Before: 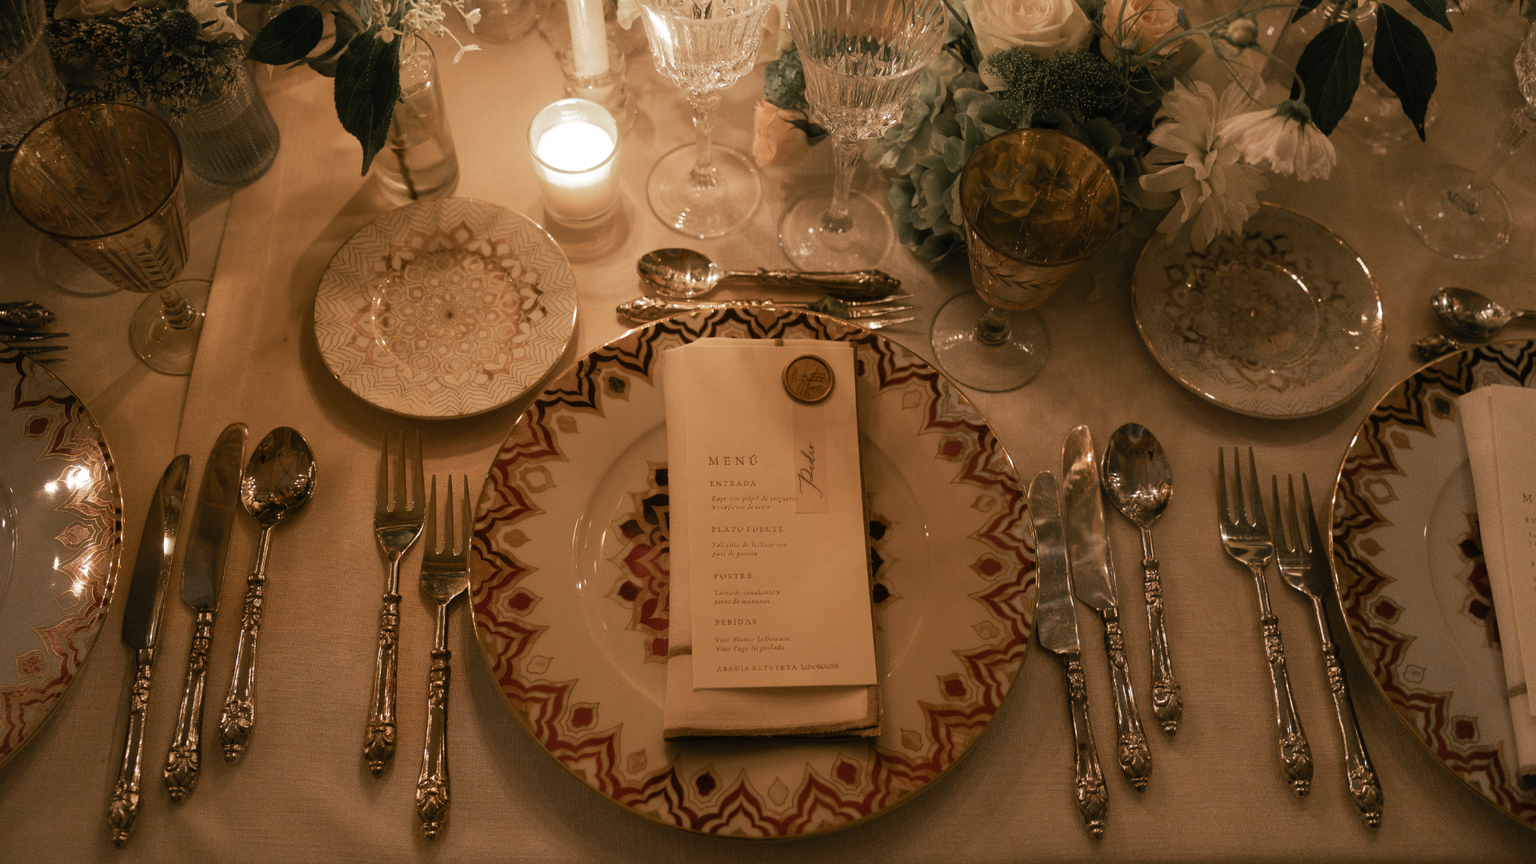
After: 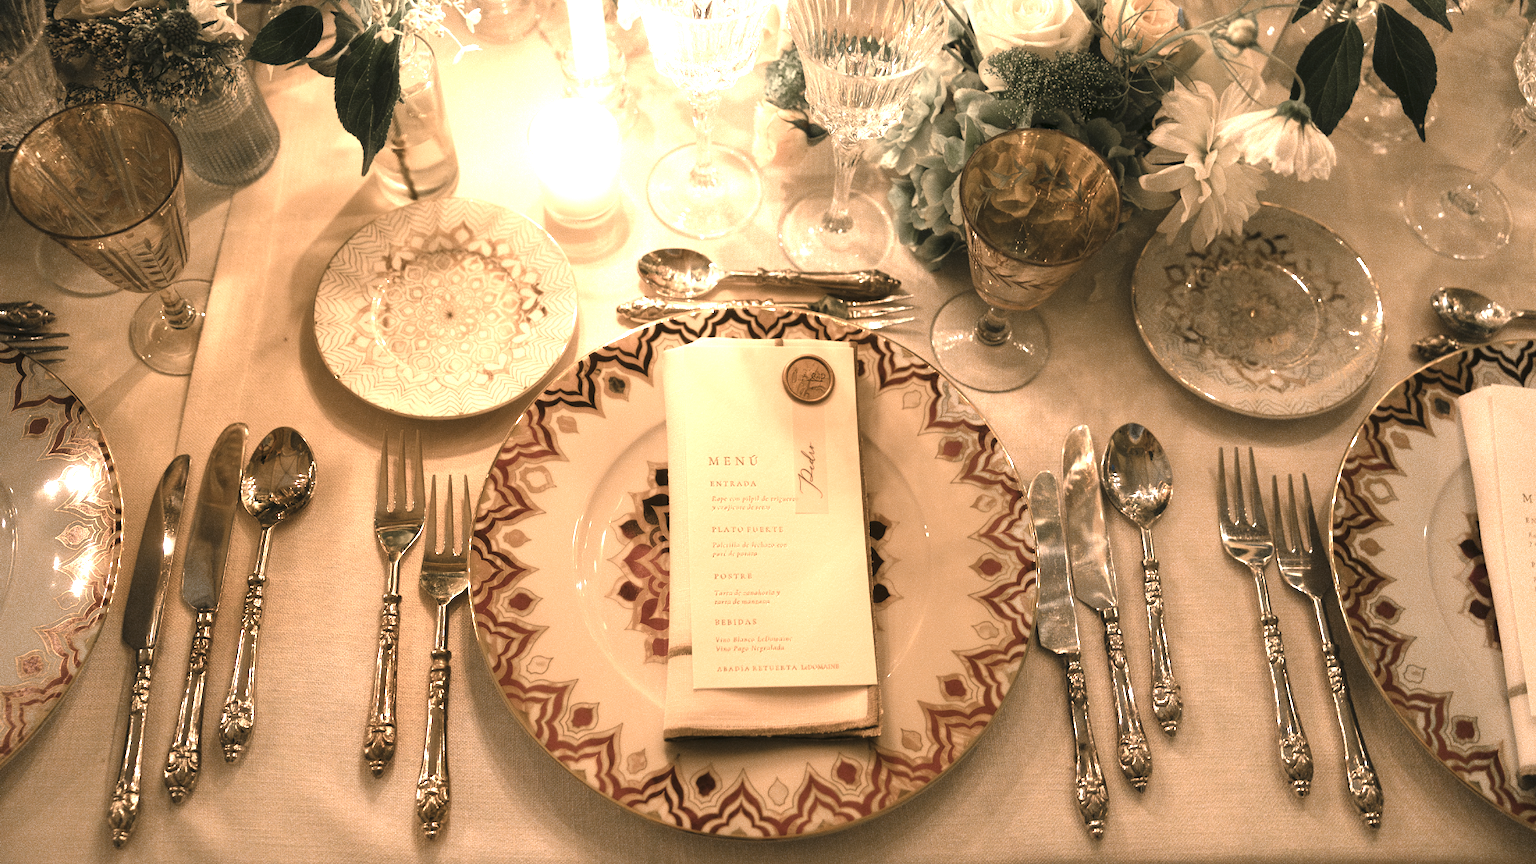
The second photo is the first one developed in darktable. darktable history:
contrast brightness saturation: contrast 0.1, saturation -0.3
exposure: exposure 2.003 EV, compensate highlight preservation false
